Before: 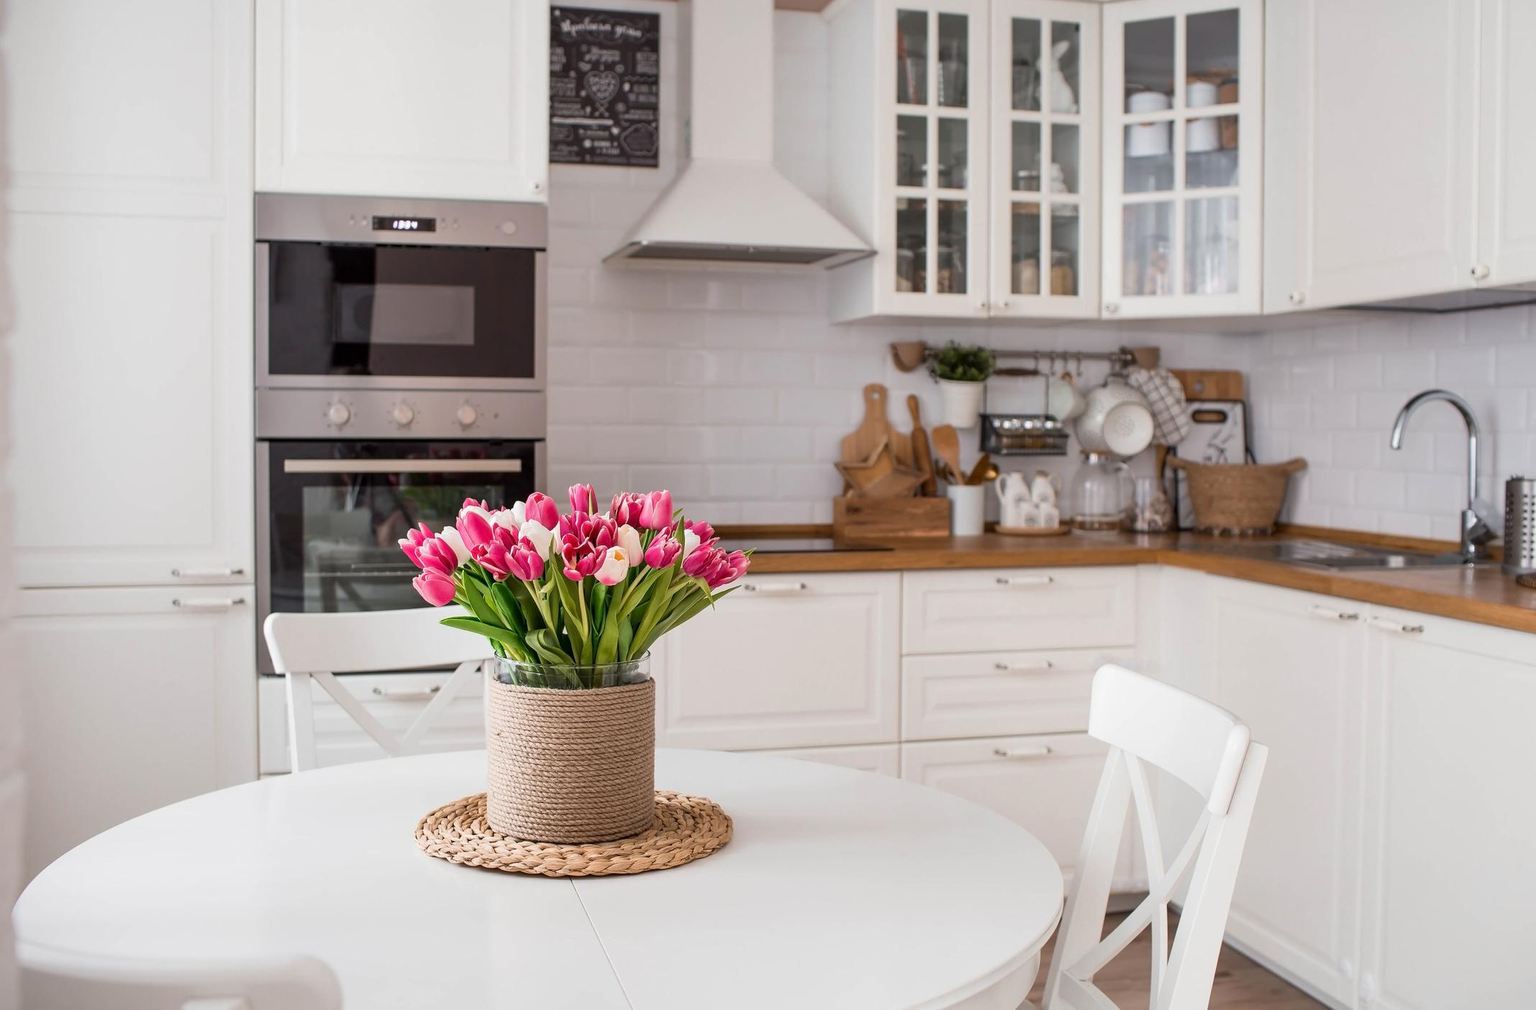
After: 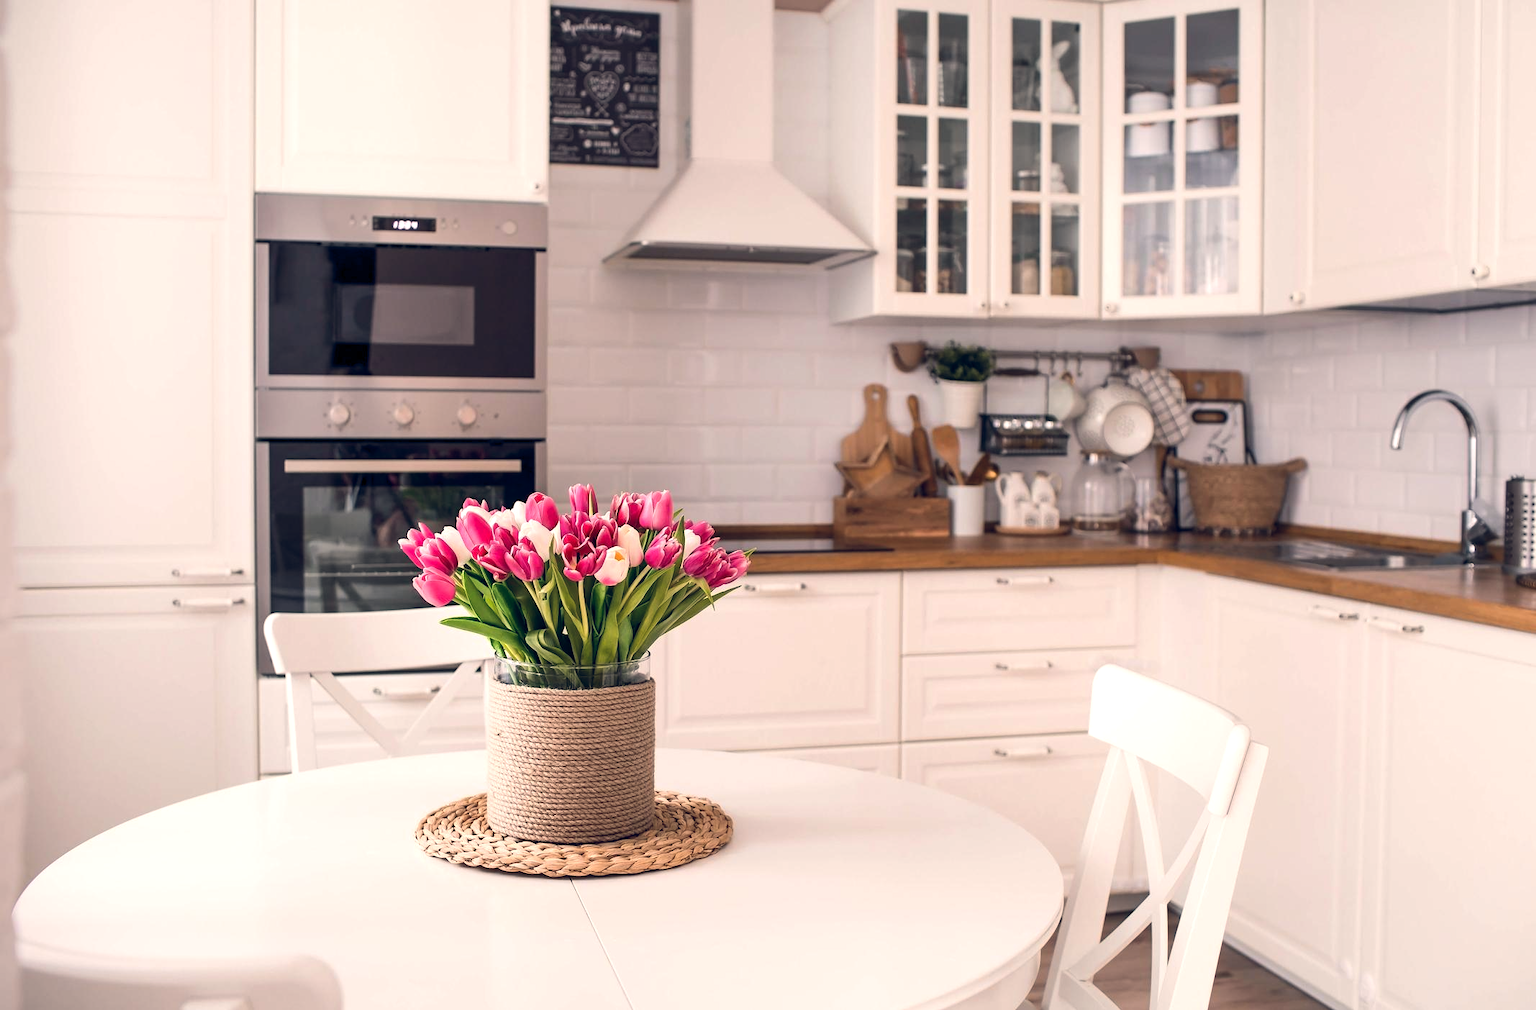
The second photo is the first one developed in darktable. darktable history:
tone equalizer: -8 EV -0.417 EV, -7 EV -0.389 EV, -6 EV -0.333 EV, -5 EV -0.222 EV, -3 EV 0.222 EV, -2 EV 0.333 EV, -1 EV 0.389 EV, +0 EV 0.417 EV, edges refinement/feathering 500, mask exposure compensation -1.57 EV, preserve details no
color balance rgb: shadows lift › hue 87.51°, highlights gain › chroma 3.21%, highlights gain › hue 55.1°, global offset › chroma 0.15%, global offset › hue 253.66°, linear chroma grading › global chroma 0.5%
